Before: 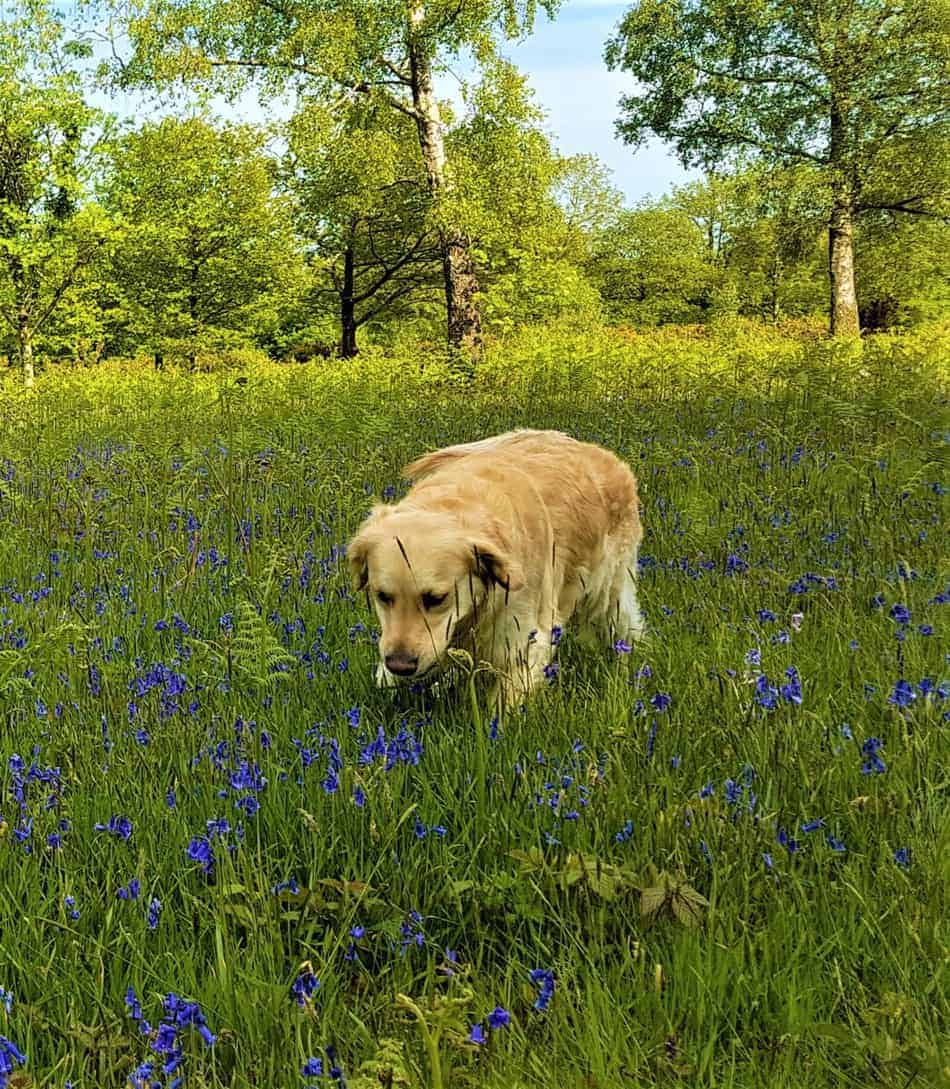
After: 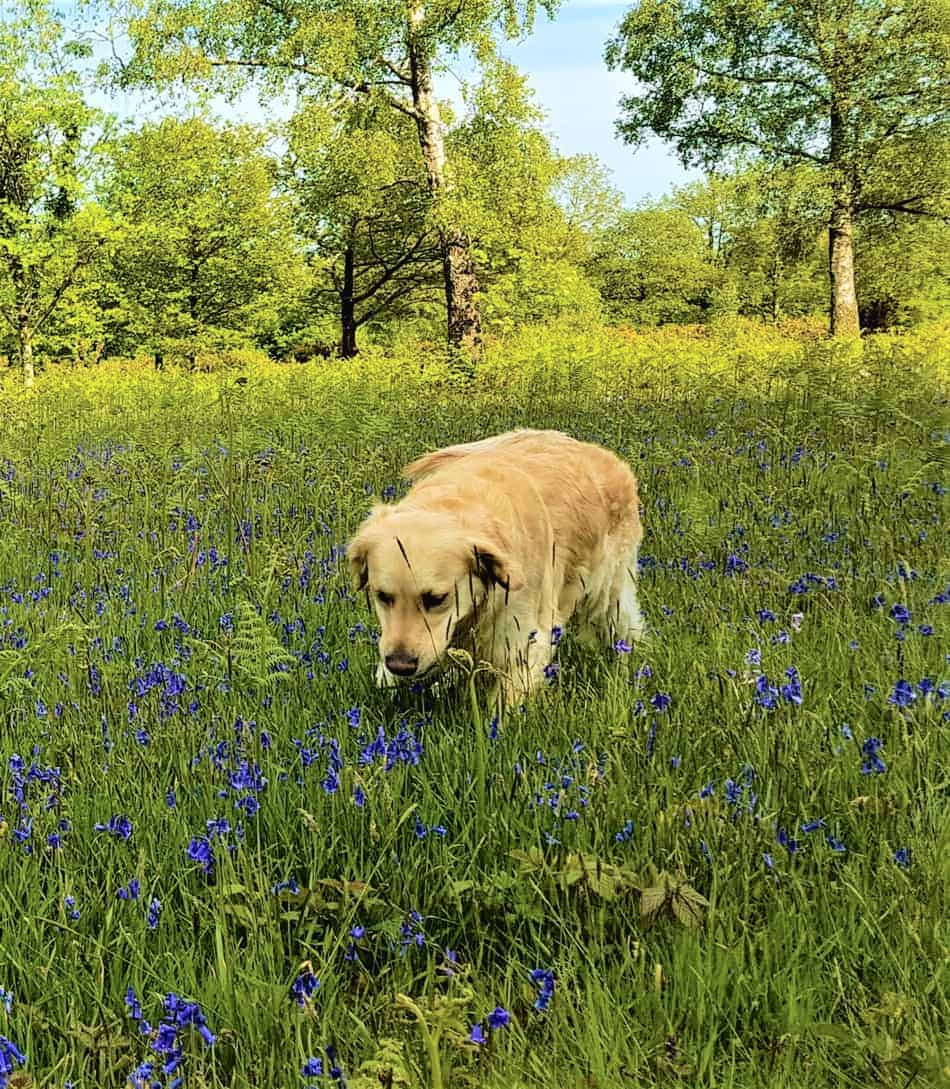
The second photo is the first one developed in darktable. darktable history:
tone curve: curves: ch0 [(0, 0) (0.003, 0.02) (0.011, 0.023) (0.025, 0.028) (0.044, 0.045) (0.069, 0.063) (0.1, 0.09) (0.136, 0.122) (0.177, 0.166) (0.224, 0.223) (0.277, 0.297) (0.335, 0.384) (0.399, 0.461) (0.468, 0.549) (0.543, 0.632) (0.623, 0.705) (0.709, 0.772) (0.801, 0.844) (0.898, 0.91) (1, 1)], color space Lab, independent channels, preserve colors none
